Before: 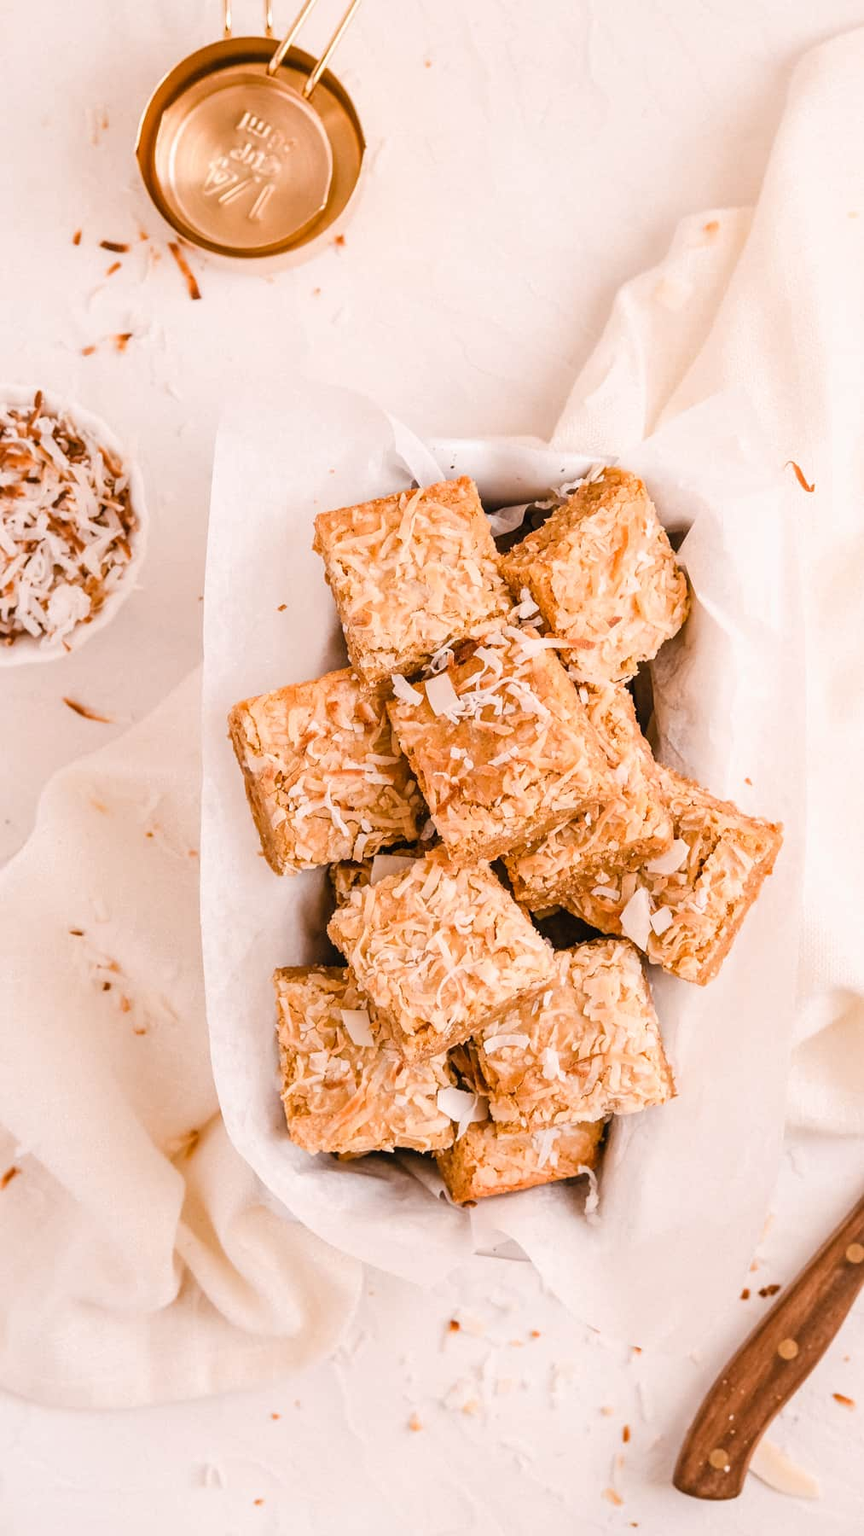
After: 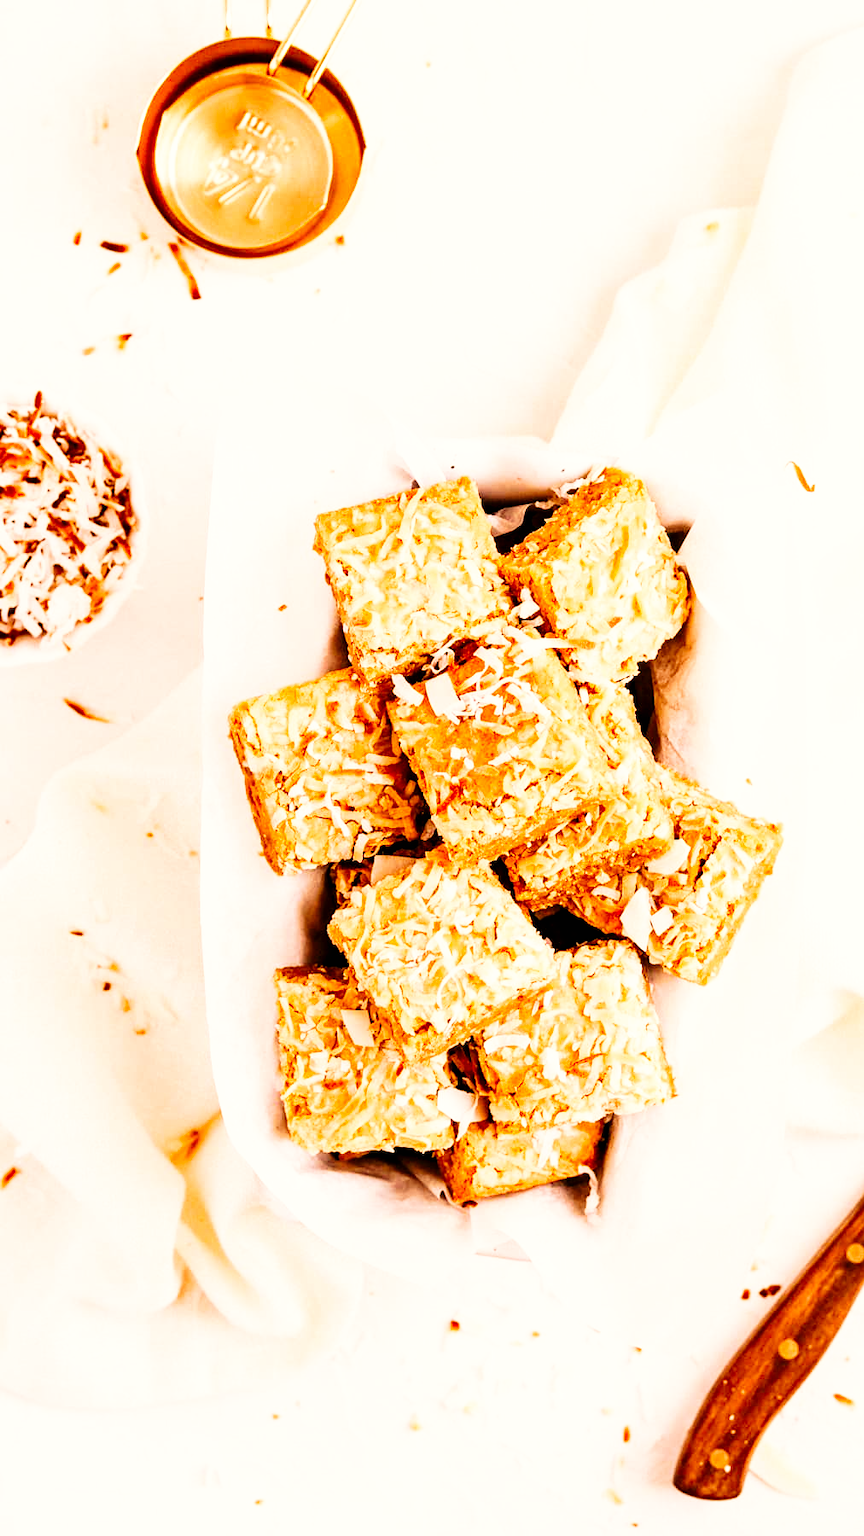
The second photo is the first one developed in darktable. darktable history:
velvia: strength 45%
color correction: highlights b* 3
tone curve: curves: ch0 [(0, 0) (0.003, 0.002) (0.011, 0.002) (0.025, 0.002) (0.044, 0.002) (0.069, 0.002) (0.1, 0.003) (0.136, 0.008) (0.177, 0.03) (0.224, 0.058) (0.277, 0.139) (0.335, 0.233) (0.399, 0.363) (0.468, 0.506) (0.543, 0.649) (0.623, 0.781) (0.709, 0.88) (0.801, 0.956) (0.898, 0.994) (1, 1)], preserve colors none
